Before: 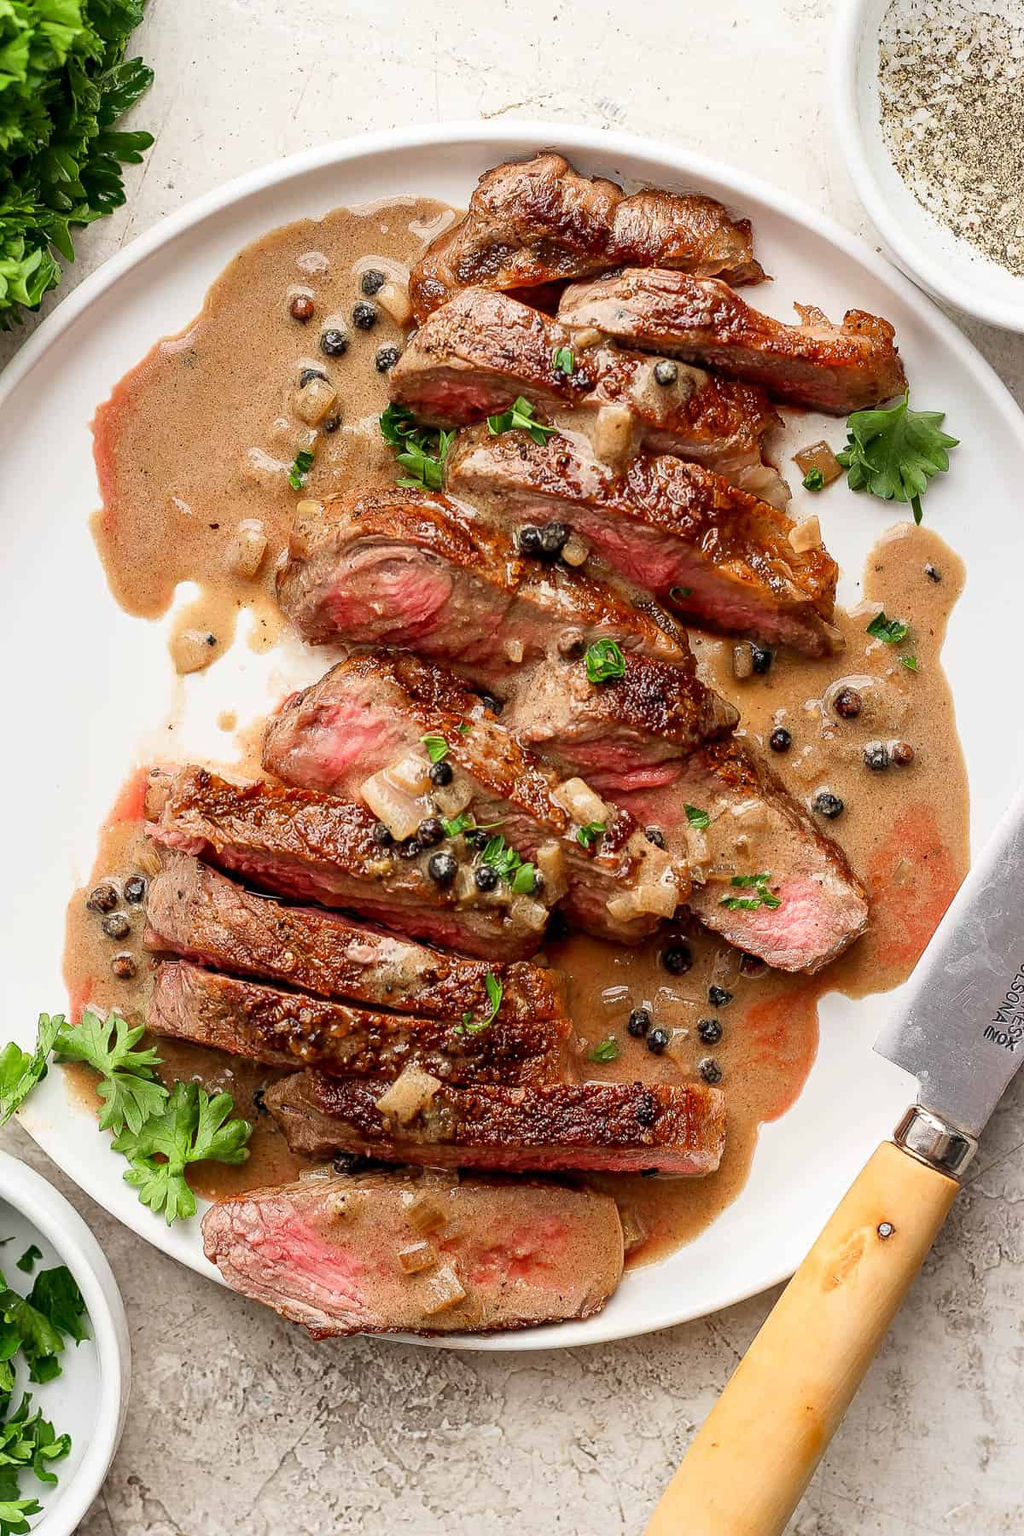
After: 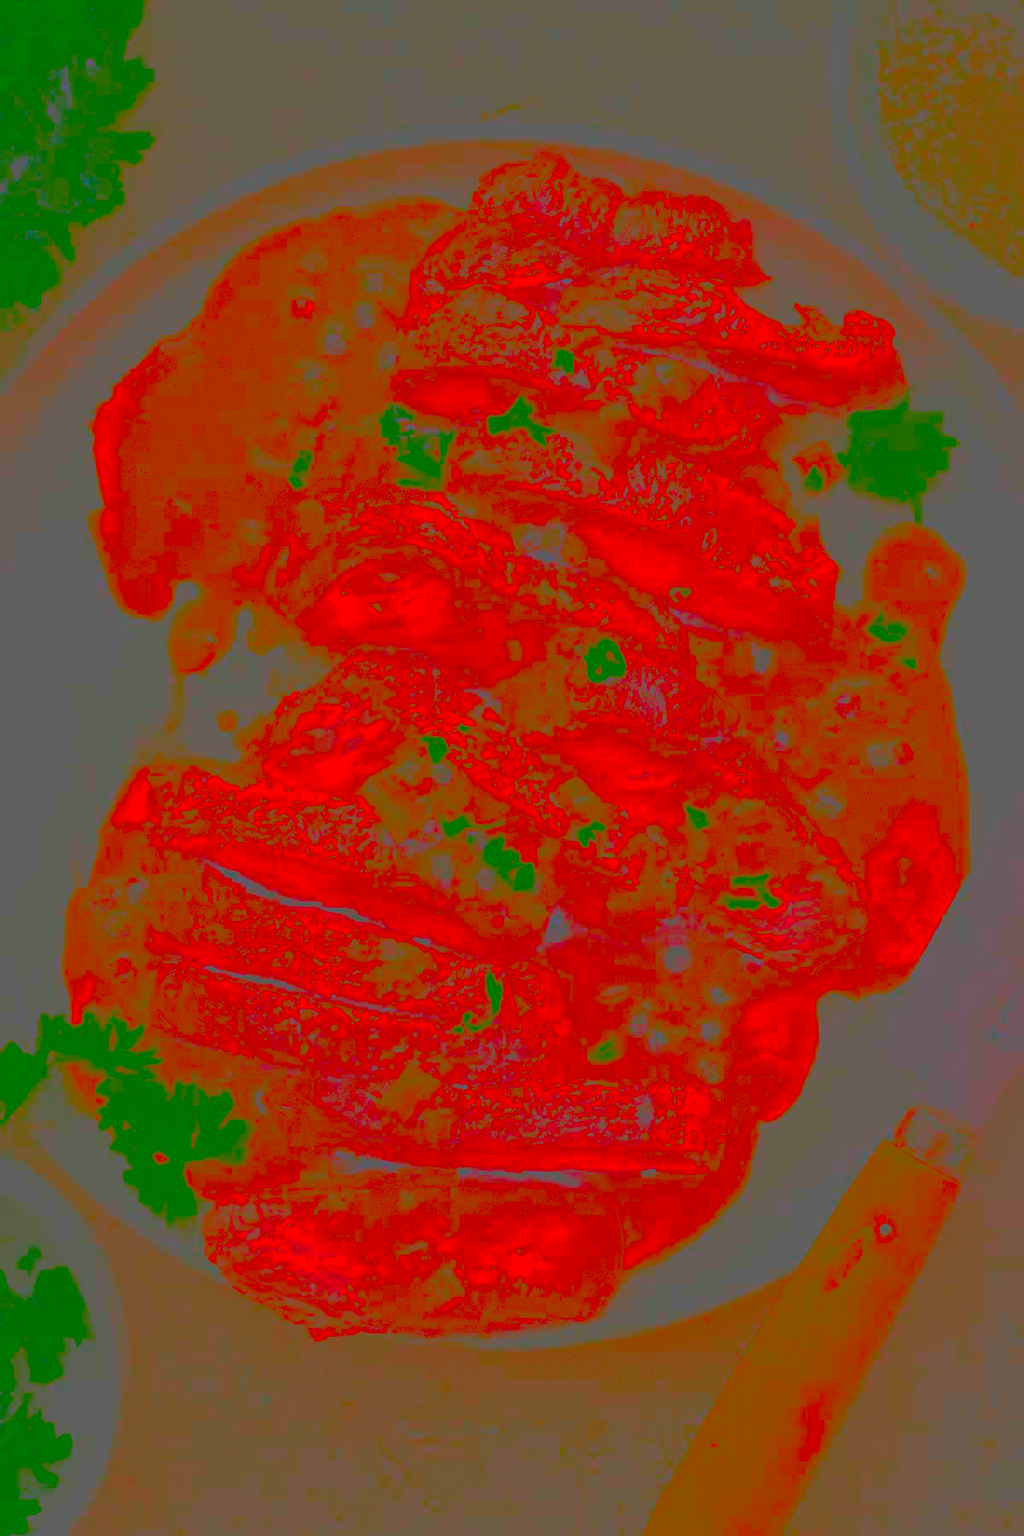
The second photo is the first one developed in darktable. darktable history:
exposure: black level correction 0.001, exposure 1.82 EV, compensate exposure bias true, compensate highlight preservation false
contrast brightness saturation: contrast -0.988, brightness -0.172, saturation 0.735
